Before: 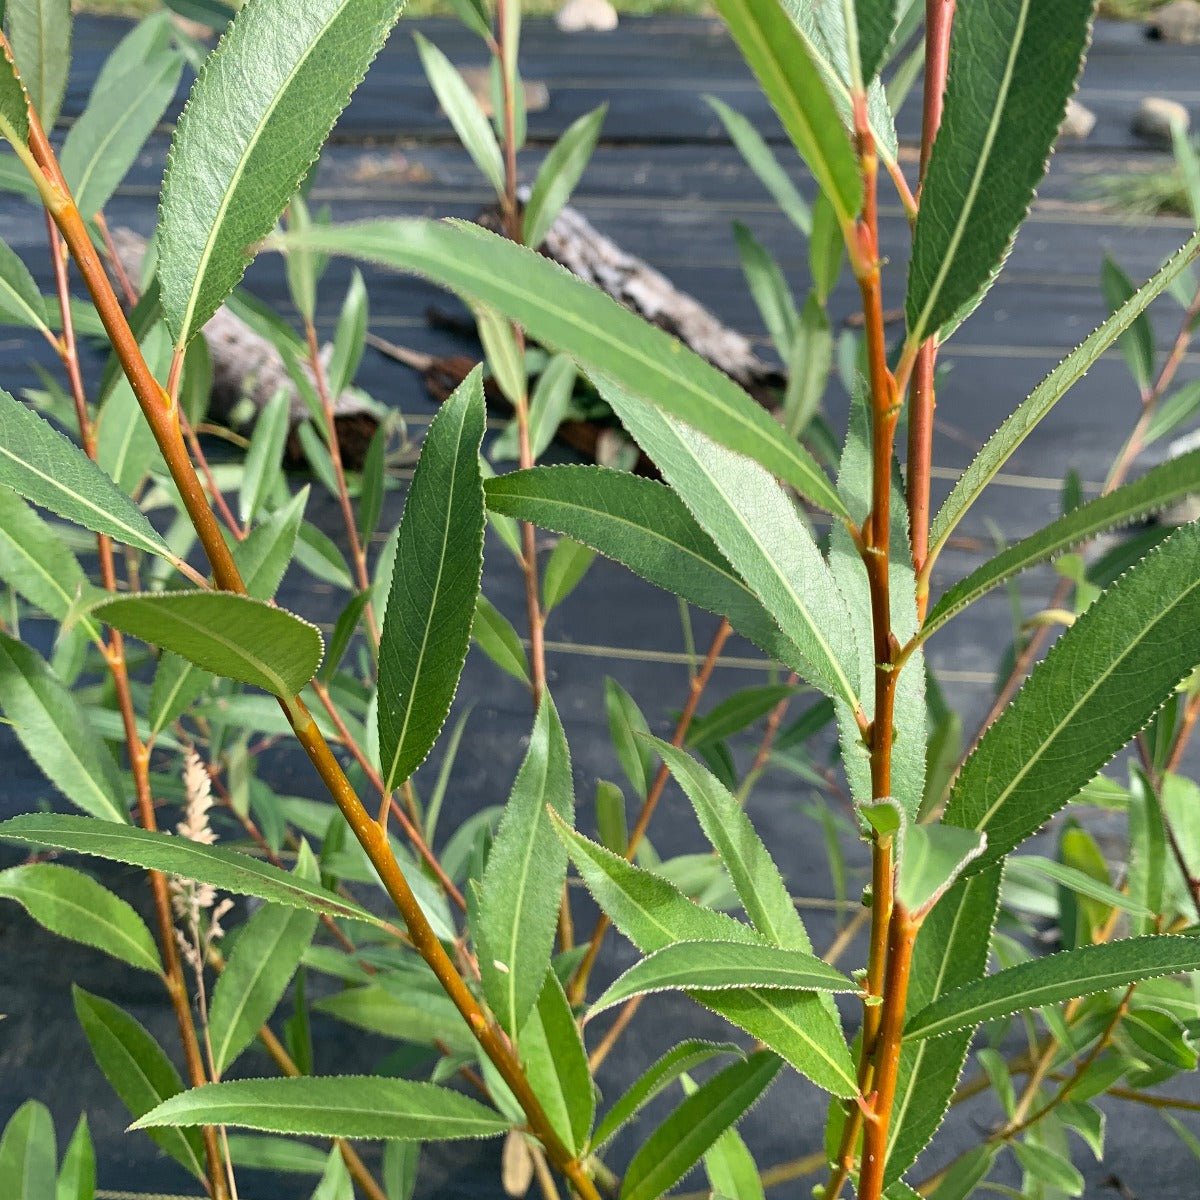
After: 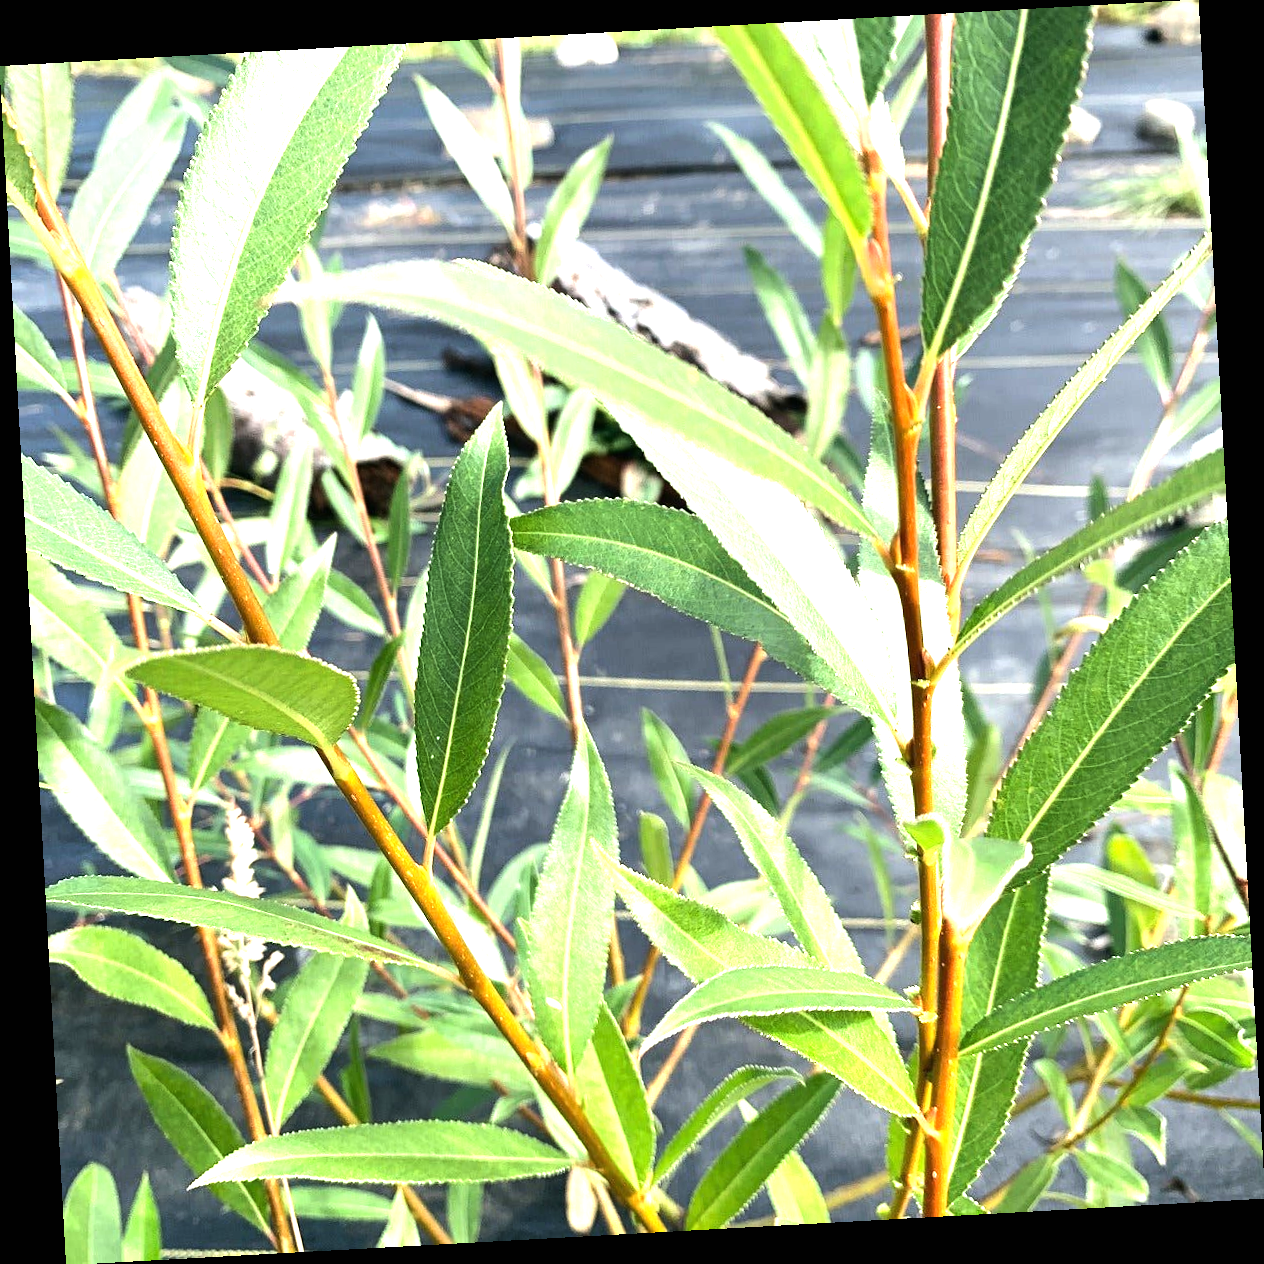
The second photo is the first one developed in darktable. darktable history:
exposure: black level correction 0, exposure 1 EV, compensate exposure bias true, compensate highlight preservation false
tone equalizer: -8 EV -0.75 EV, -7 EV -0.7 EV, -6 EV -0.6 EV, -5 EV -0.4 EV, -3 EV 0.4 EV, -2 EV 0.6 EV, -1 EV 0.7 EV, +0 EV 0.75 EV, edges refinement/feathering 500, mask exposure compensation -1.57 EV, preserve details no
rotate and perspective: rotation -3.18°, automatic cropping off
